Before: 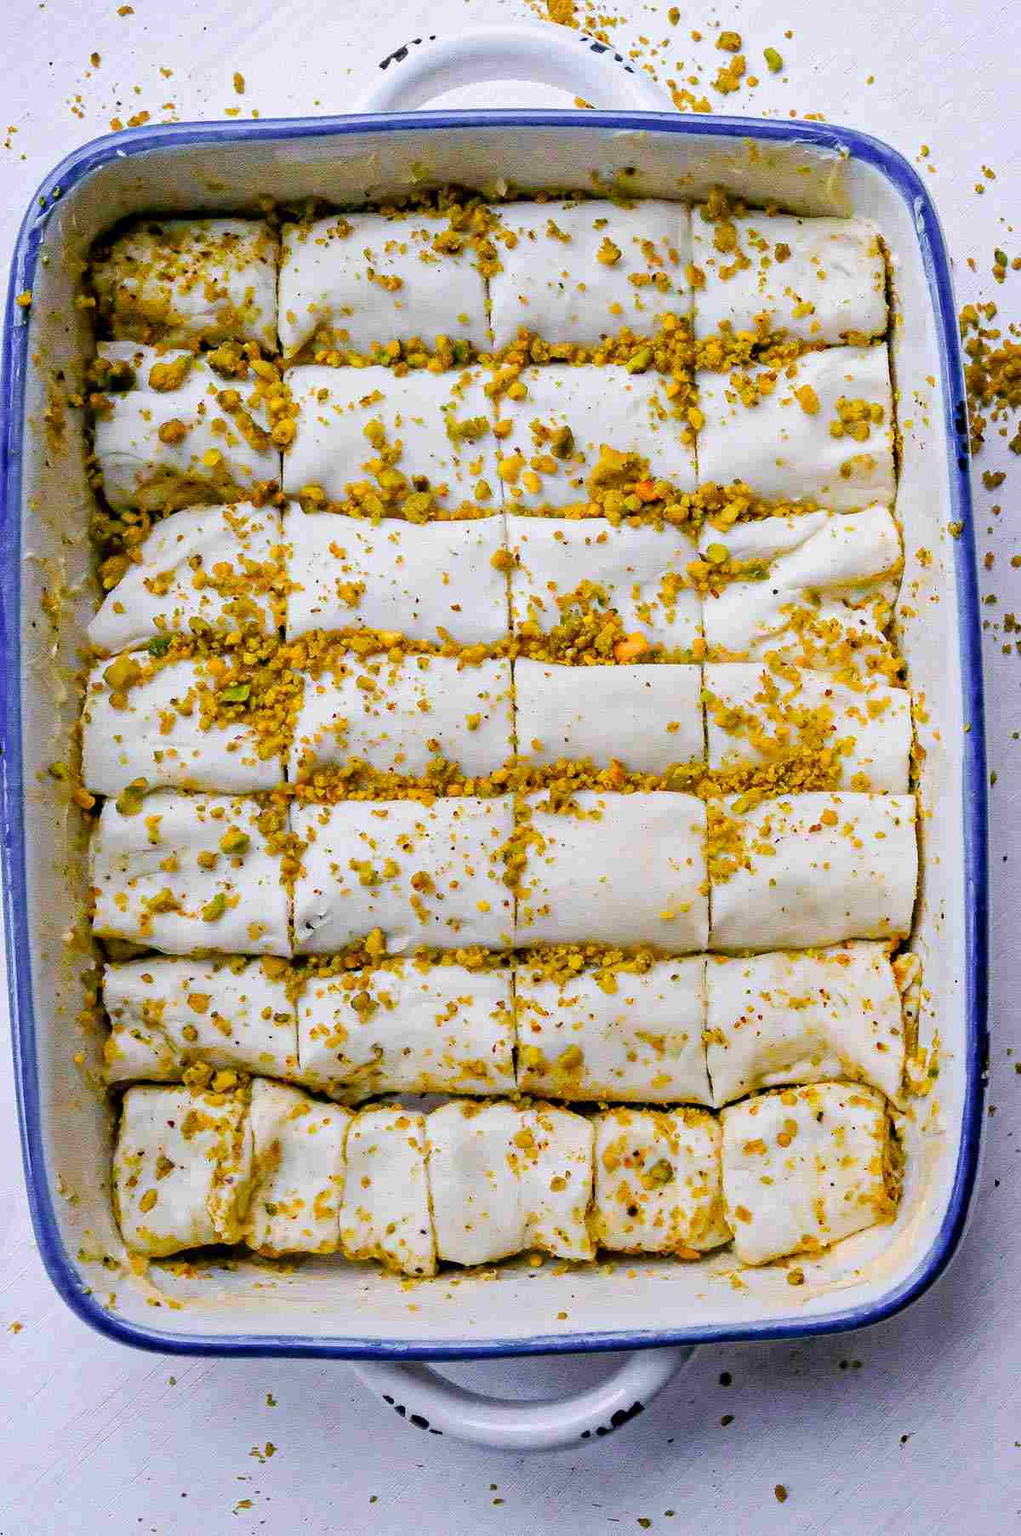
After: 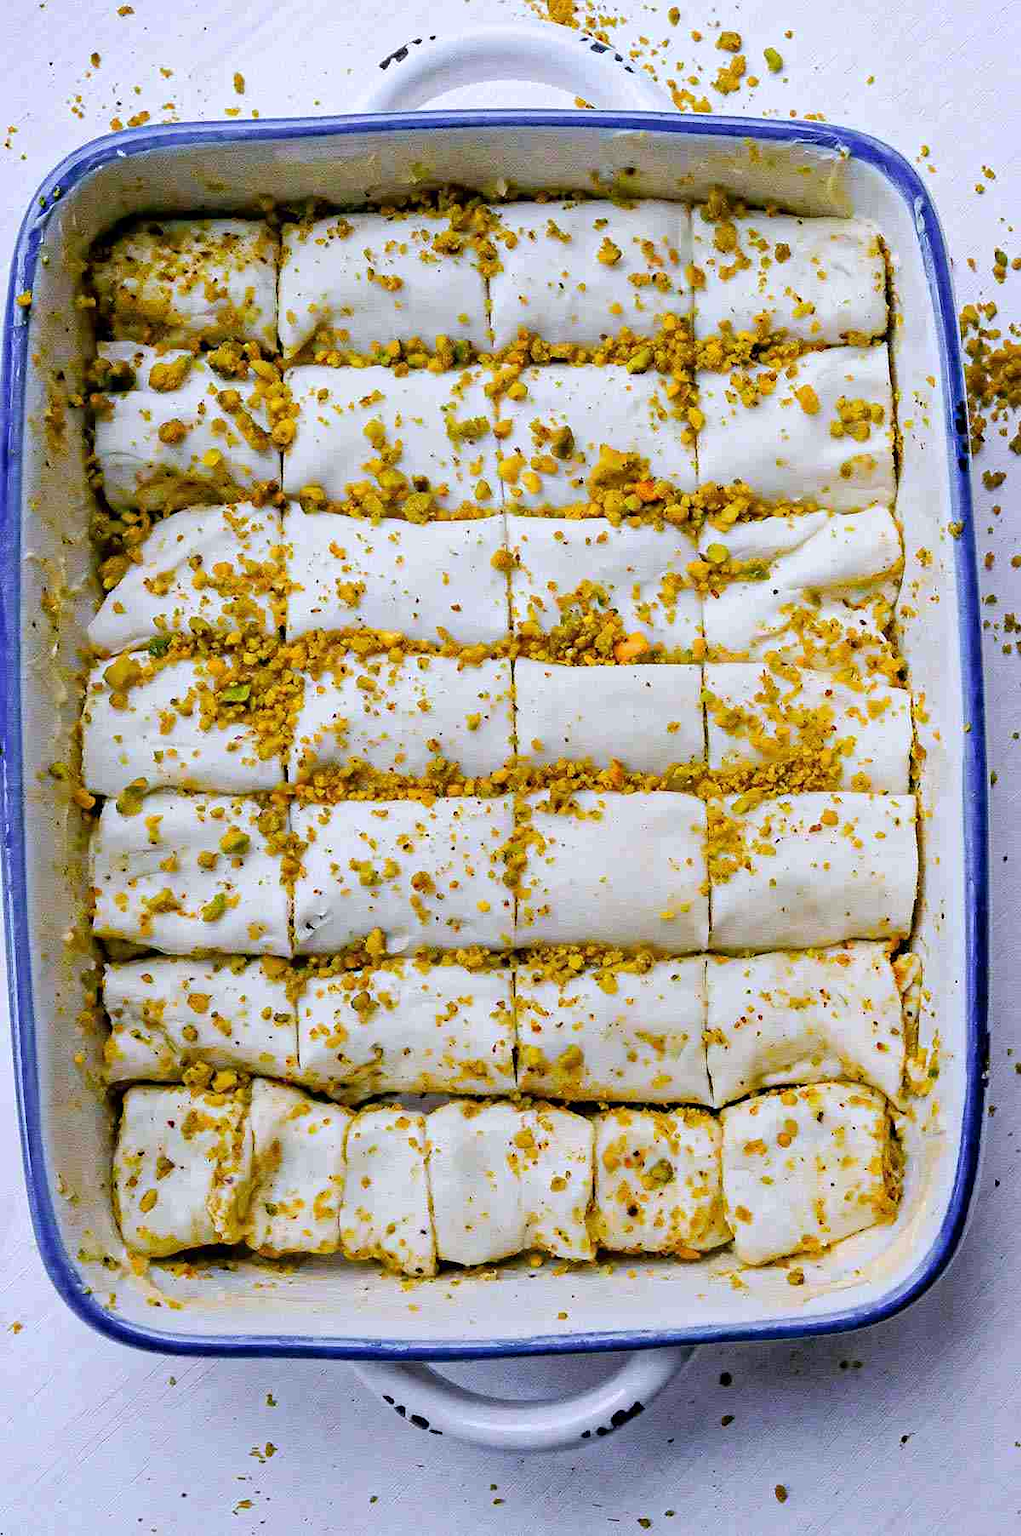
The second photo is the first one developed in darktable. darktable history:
sharpen: amount 0.2
white balance: red 0.976, blue 1.04
